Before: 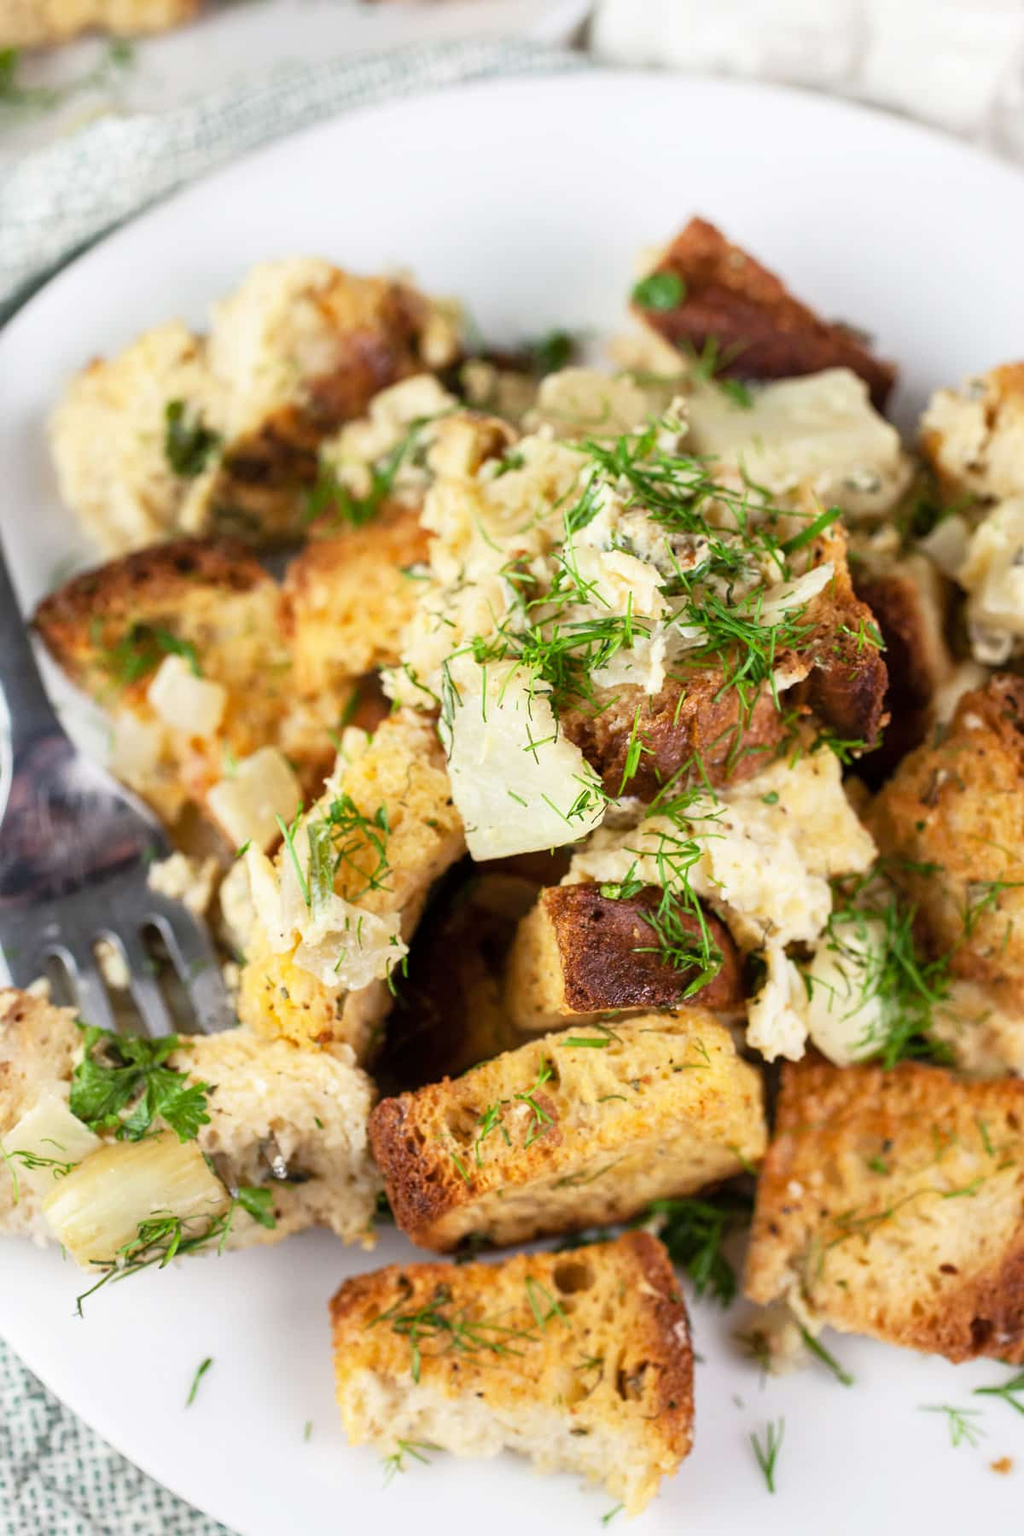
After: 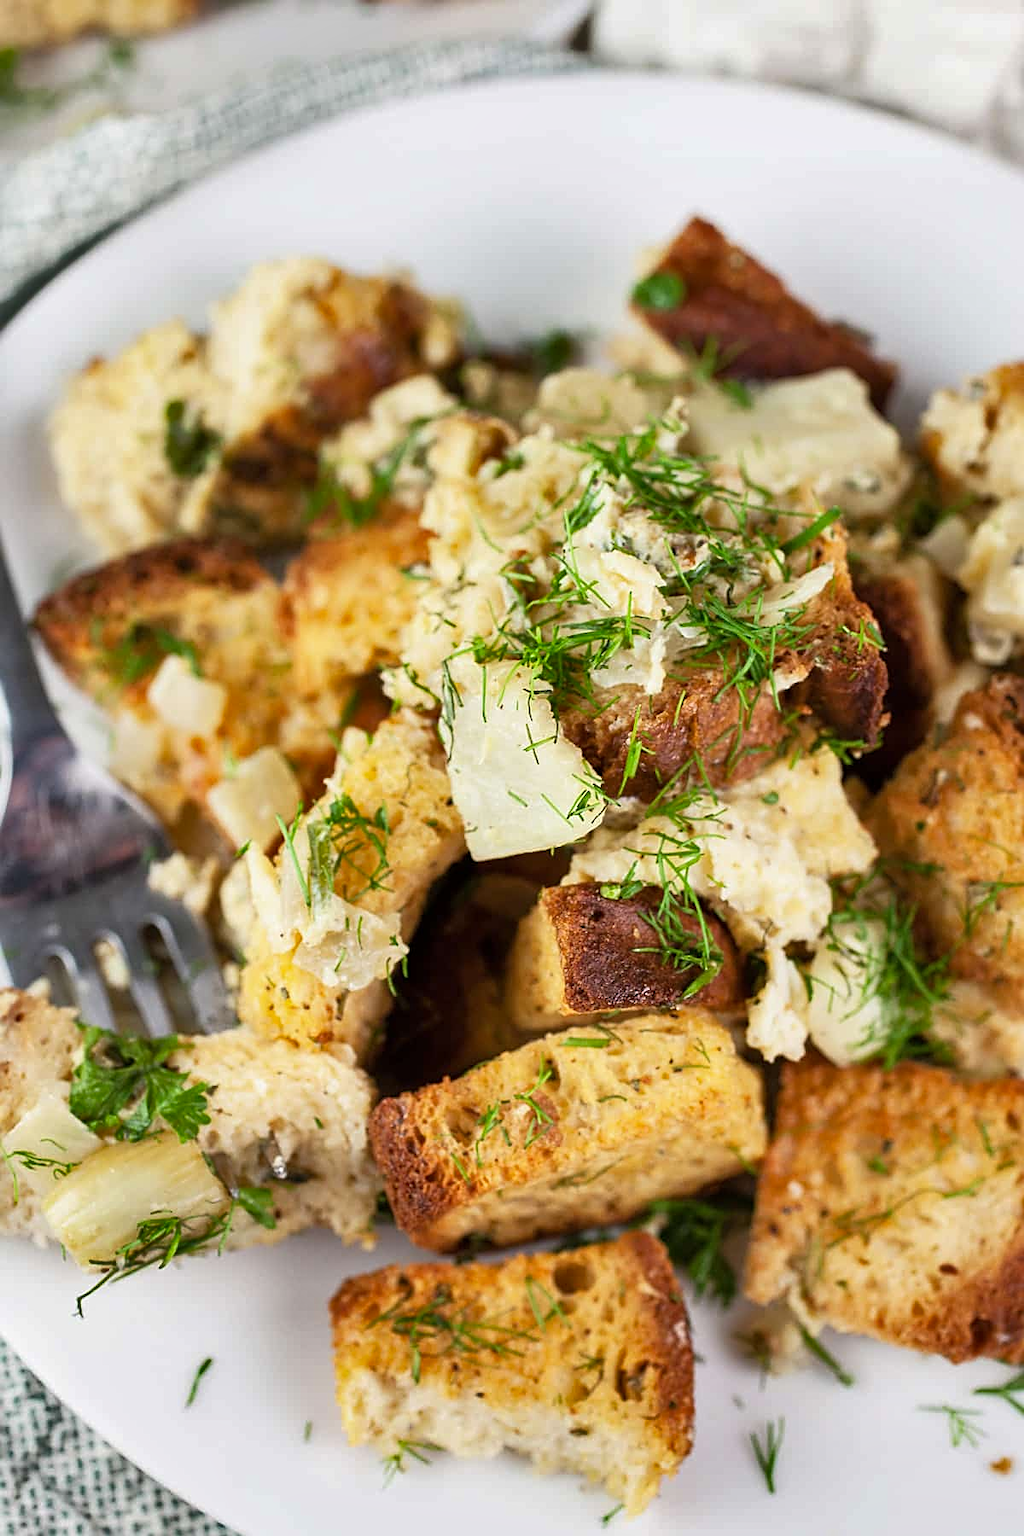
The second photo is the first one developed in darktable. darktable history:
shadows and highlights: shadows 43.4, white point adjustment -1.31, soften with gaussian
sharpen: on, module defaults
